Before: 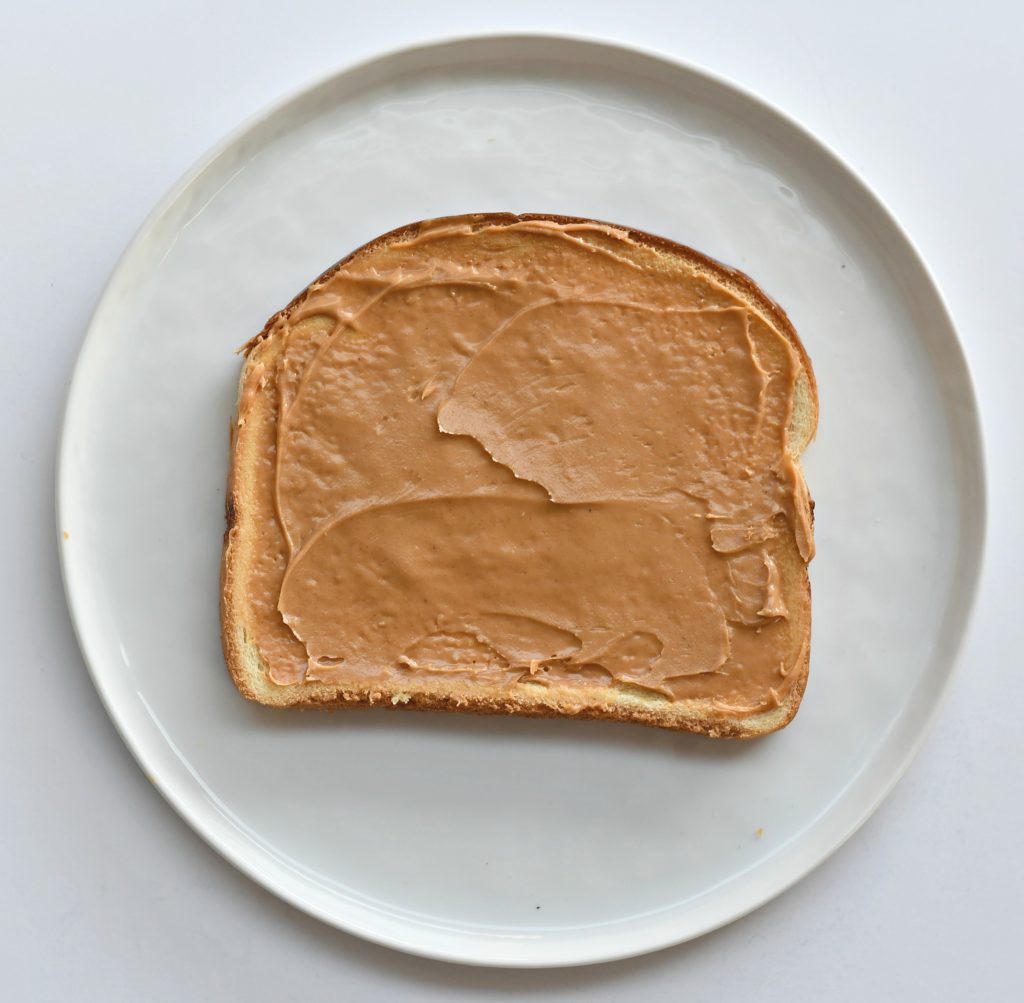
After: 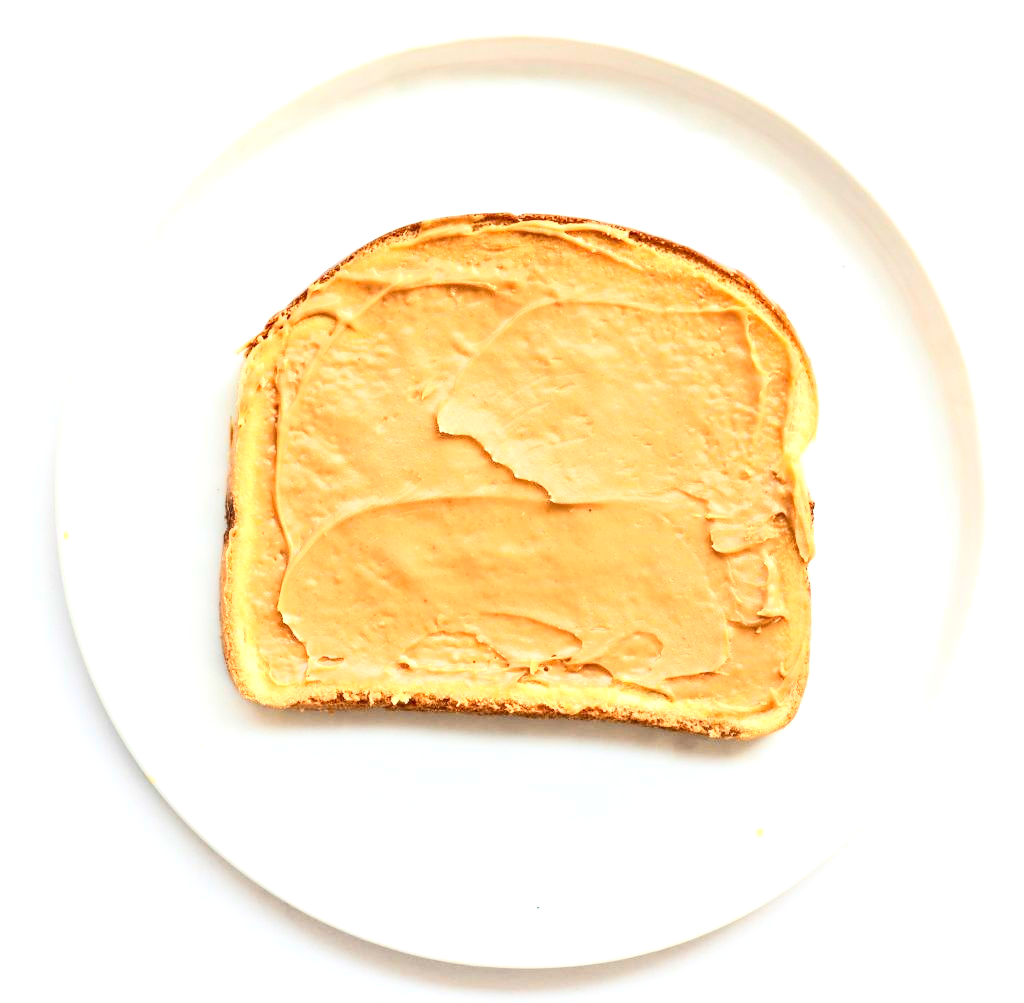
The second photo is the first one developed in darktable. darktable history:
local contrast: detail 116%
contrast brightness saturation: contrast 0.415, brightness 0.049, saturation 0.259
exposure: black level correction 0, exposure 1.286 EV, compensate highlight preservation false
